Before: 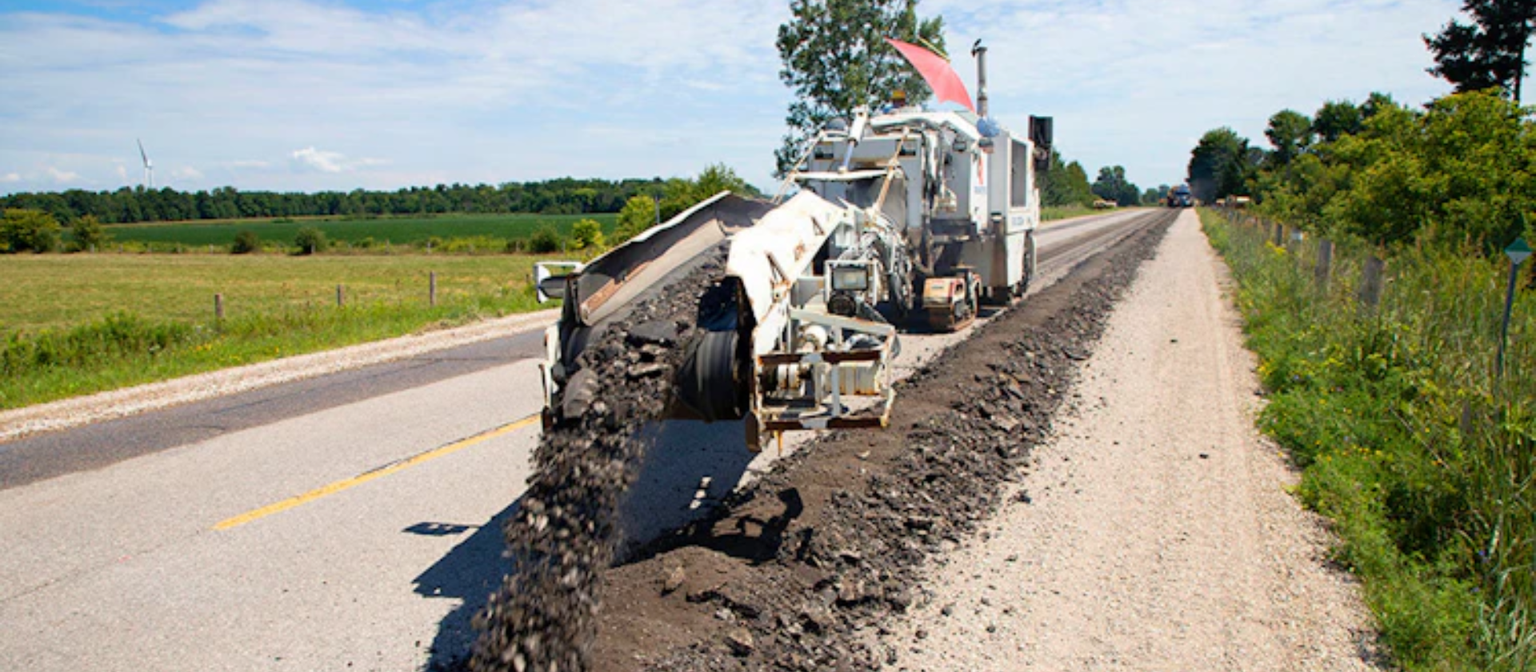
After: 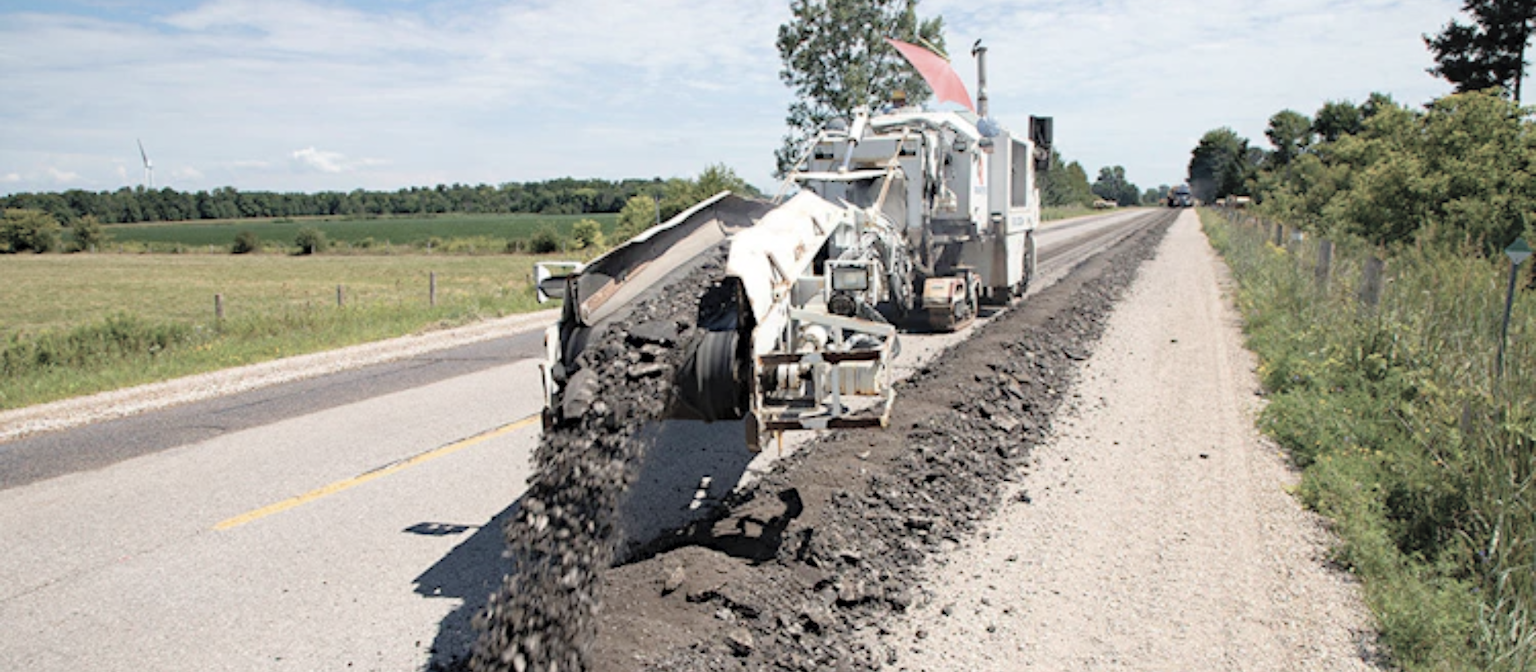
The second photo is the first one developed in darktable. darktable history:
haze removal: compatibility mode true, adaptive false
contrast brightness saturation: brightness 0.18, saturation -0.5
